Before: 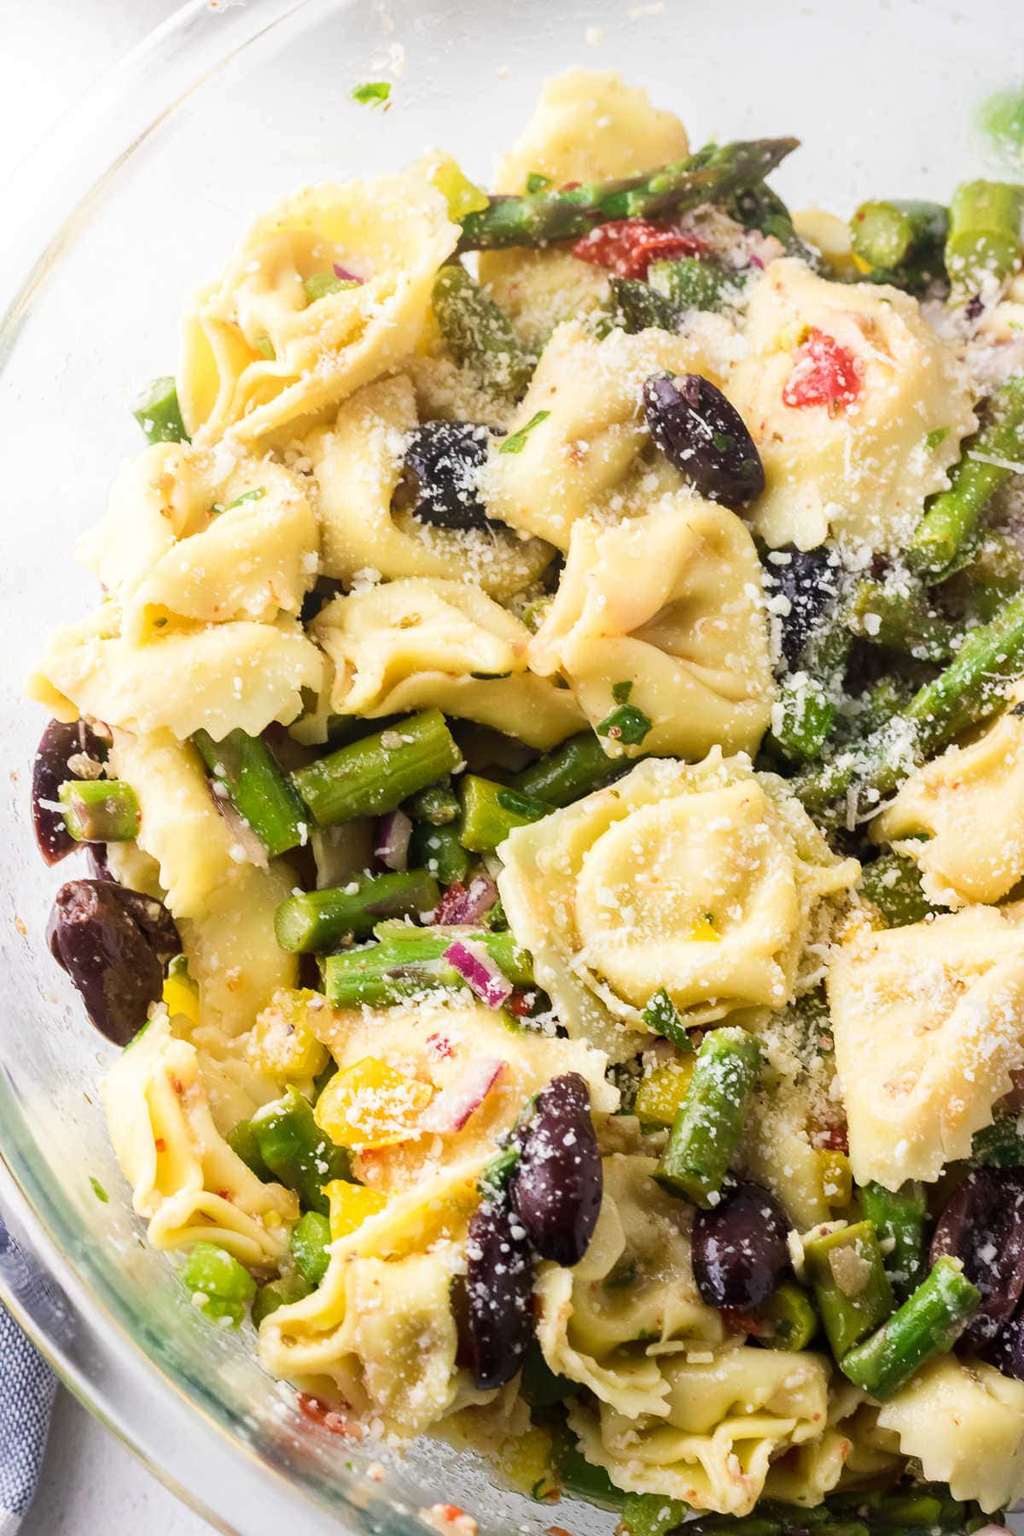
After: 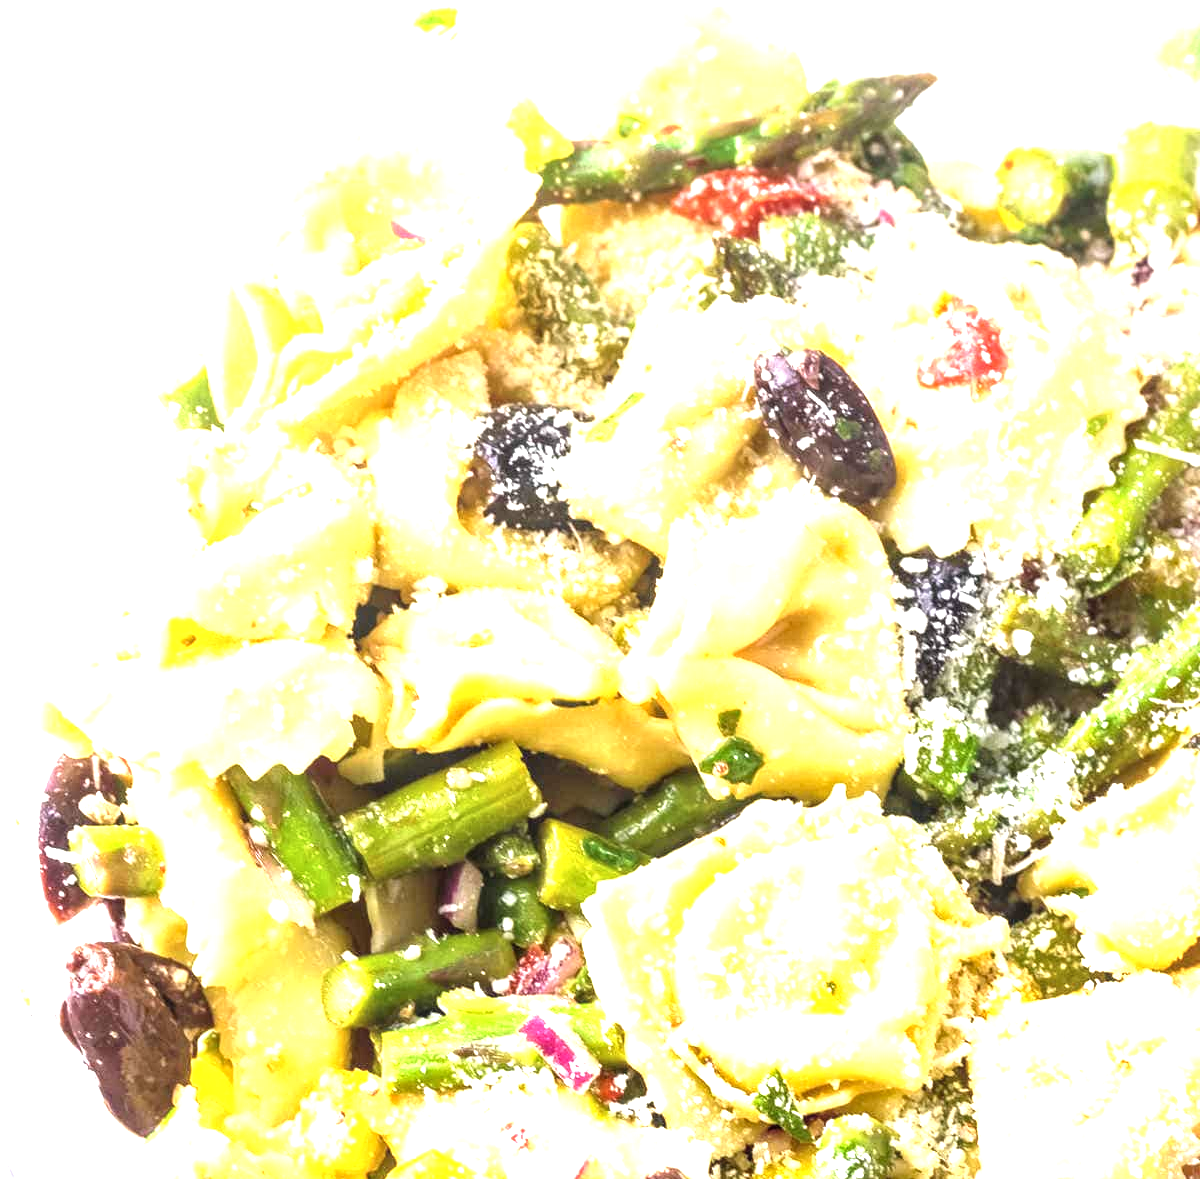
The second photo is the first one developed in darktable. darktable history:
crop and rotate: top 4.951%, bottom 29.515%
exposure: black level correction 0, exposure 1.369 EV, compensate exposure bias true, compensate highlight preservation false
local contrast: on, module defaults
